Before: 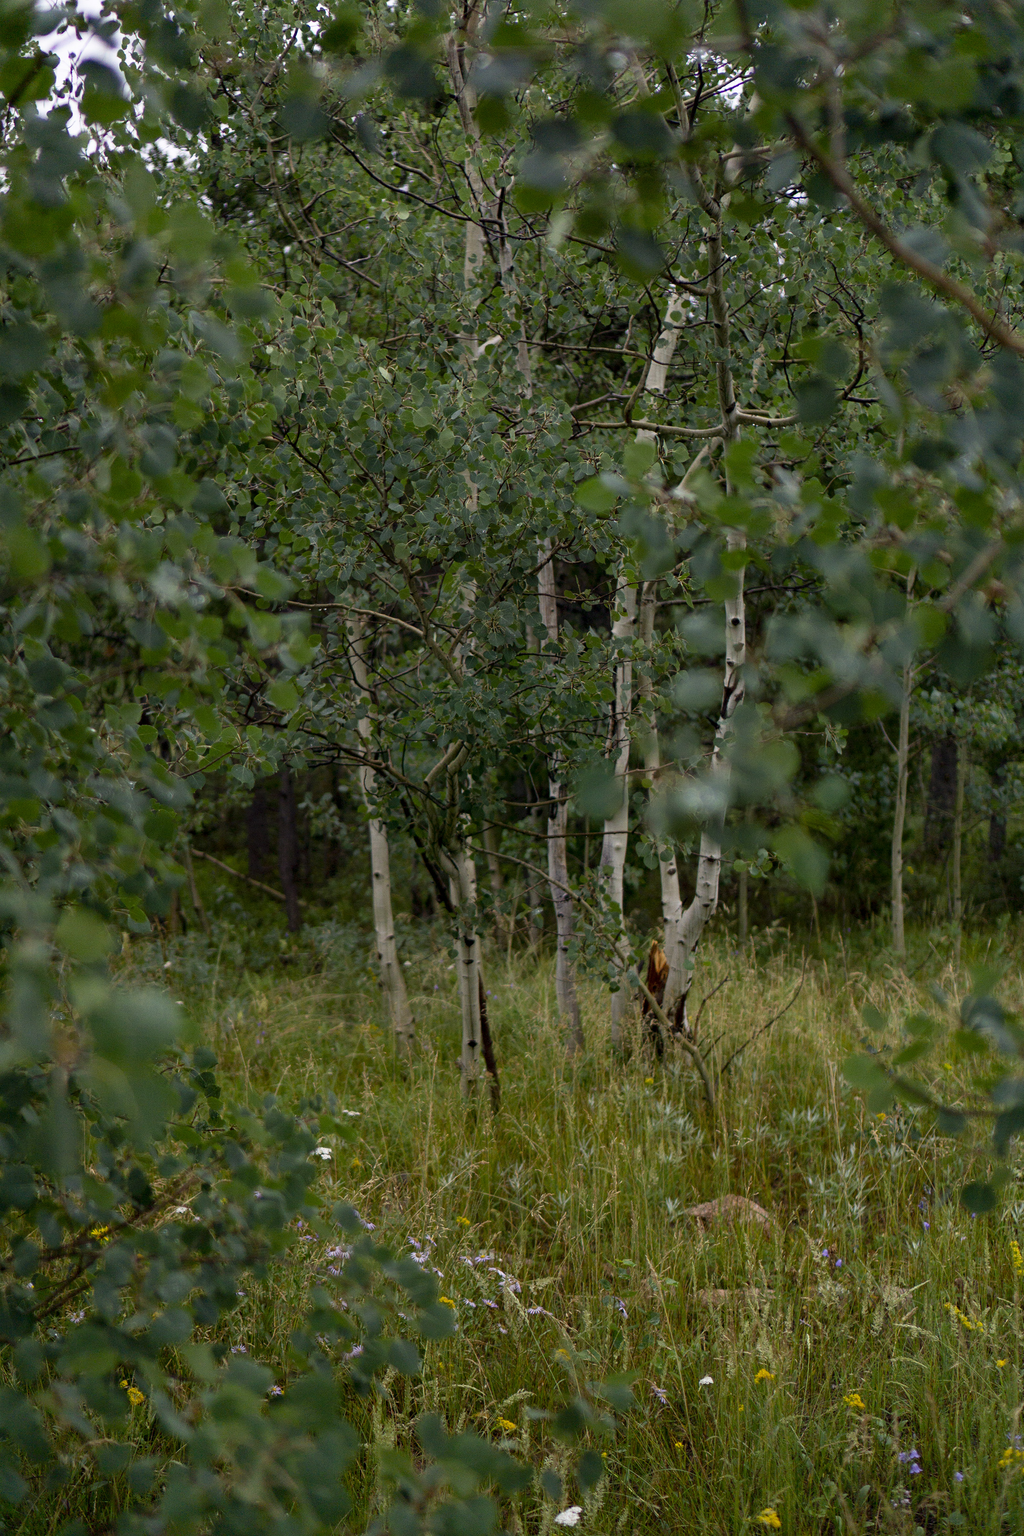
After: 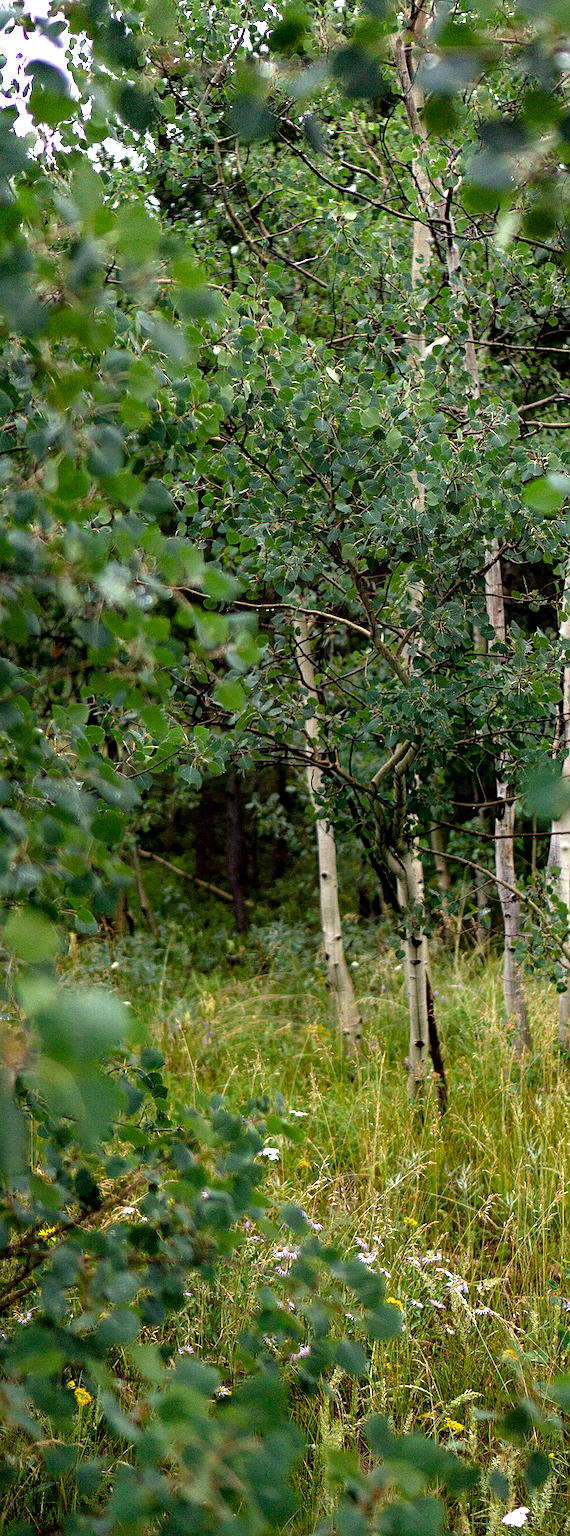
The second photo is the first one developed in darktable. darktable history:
local contrast: highlights 101%, shadows 100%, detail 119%, midtone range 0.2
crop: left 5.222%, right 39.042%
sharpen: radius 1.963
tone equalizer: -8 EV -0.717 EV, -7 EV -0.679 EV, -6 EV -0.602 EV, -5 EV -0.395 EV, -3 EV 0.377 EV, -2 EV 0.6 EV, -1 EV 0.689 EV, +0 EV 0.762 EV
levels: levels [0, 0.476, 0.951]
exposure: exposure 0.495 EV, compensate highlight preservation false
